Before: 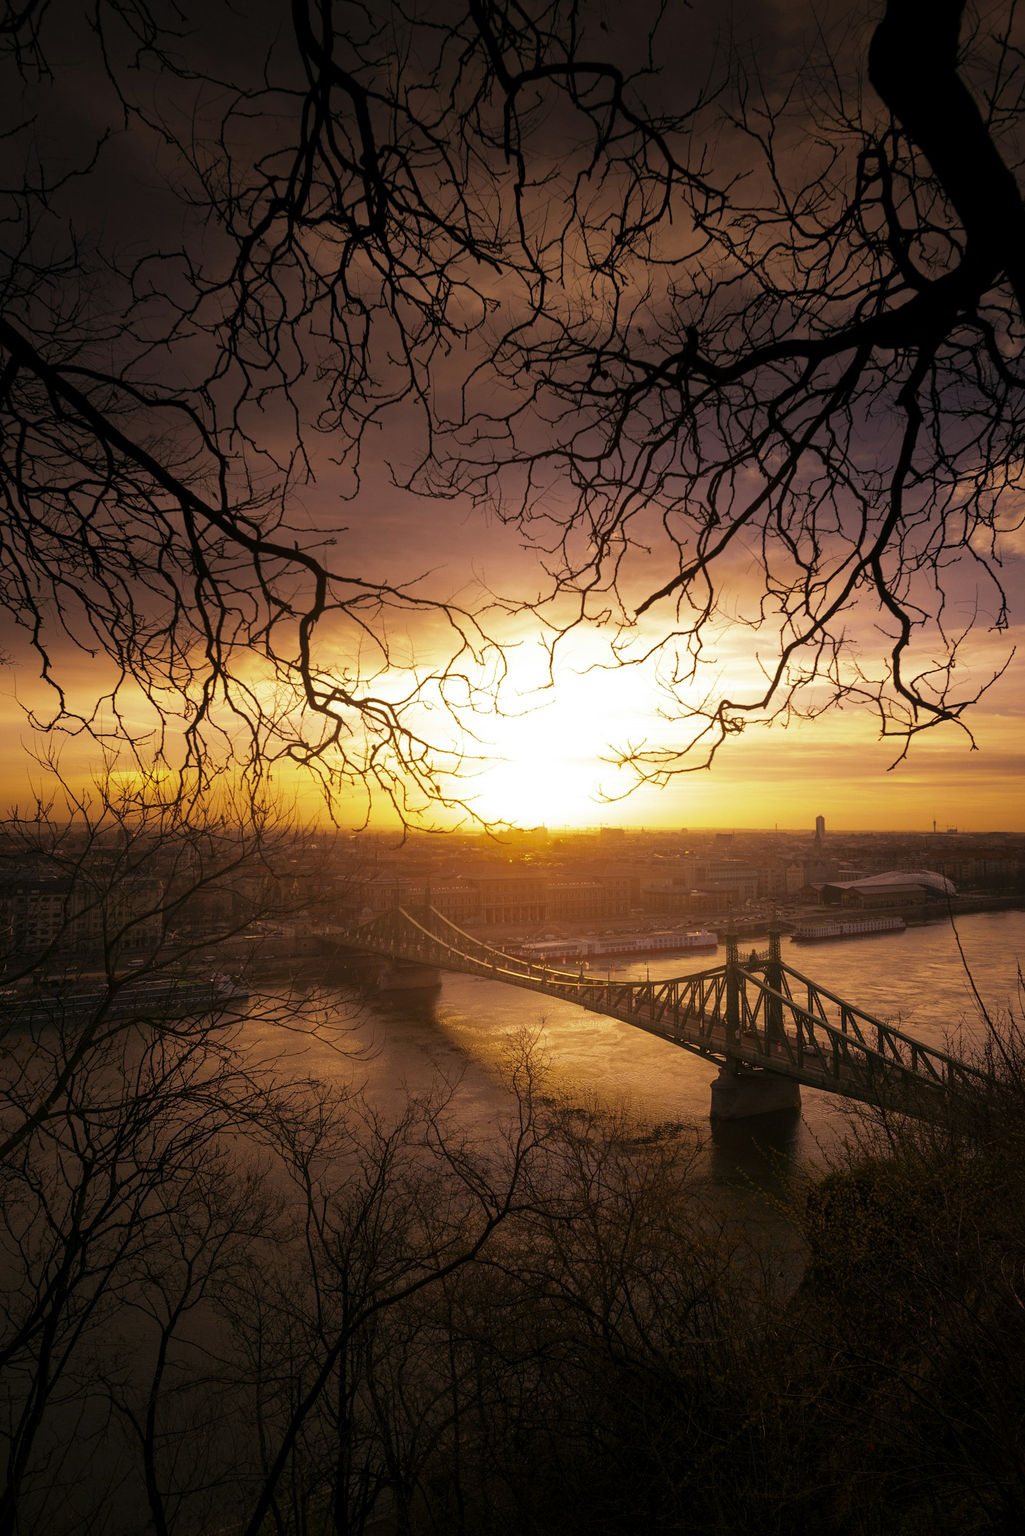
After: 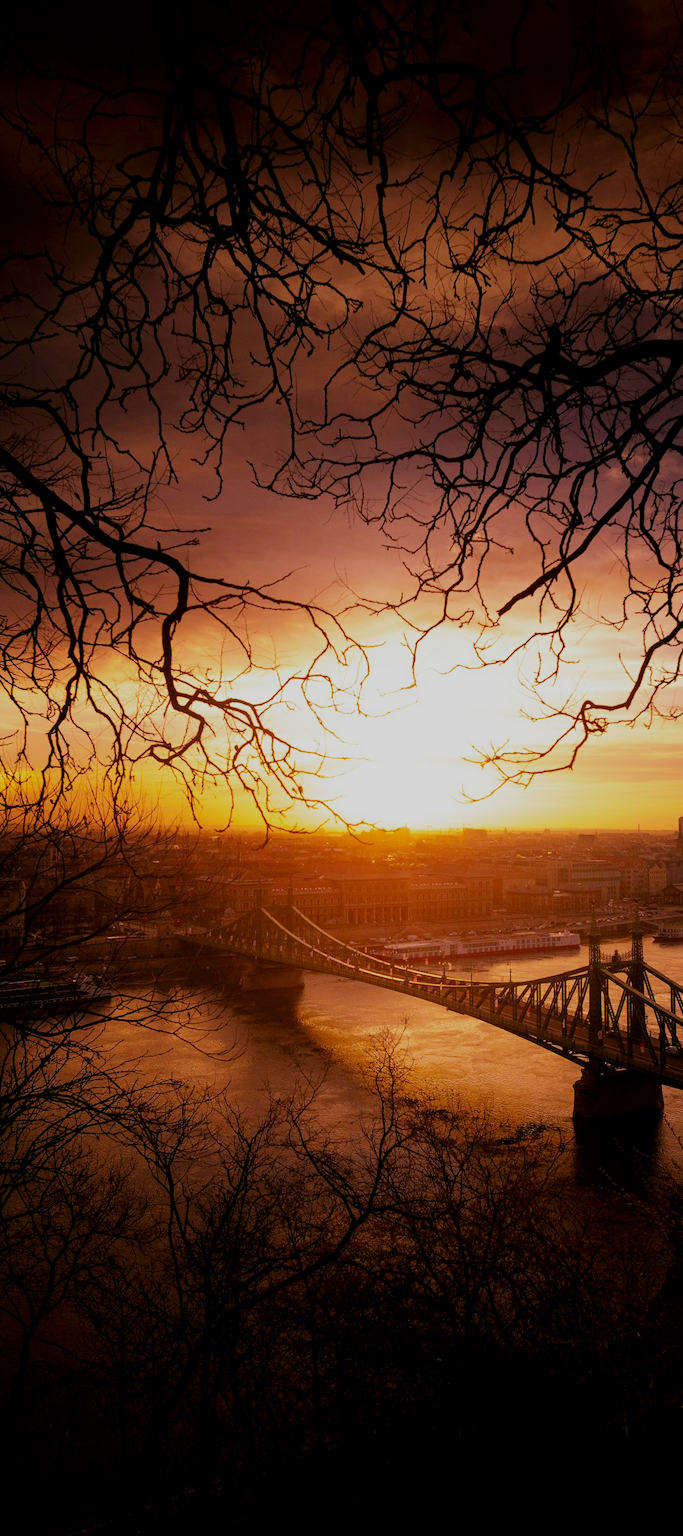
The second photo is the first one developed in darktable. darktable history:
crop and rotate: left 13.537%, right 19.796%
filmic rgb: black relative exposure -6.98 EV, white relative exposure 5.63 EV, hardness 2.86
exposure: black level correction 0, exposure 0.7 EV, compensate exposure bias true, compensate highlight preservation false
contrast brightness saturation: brightness -0.2, saturation 0.08
